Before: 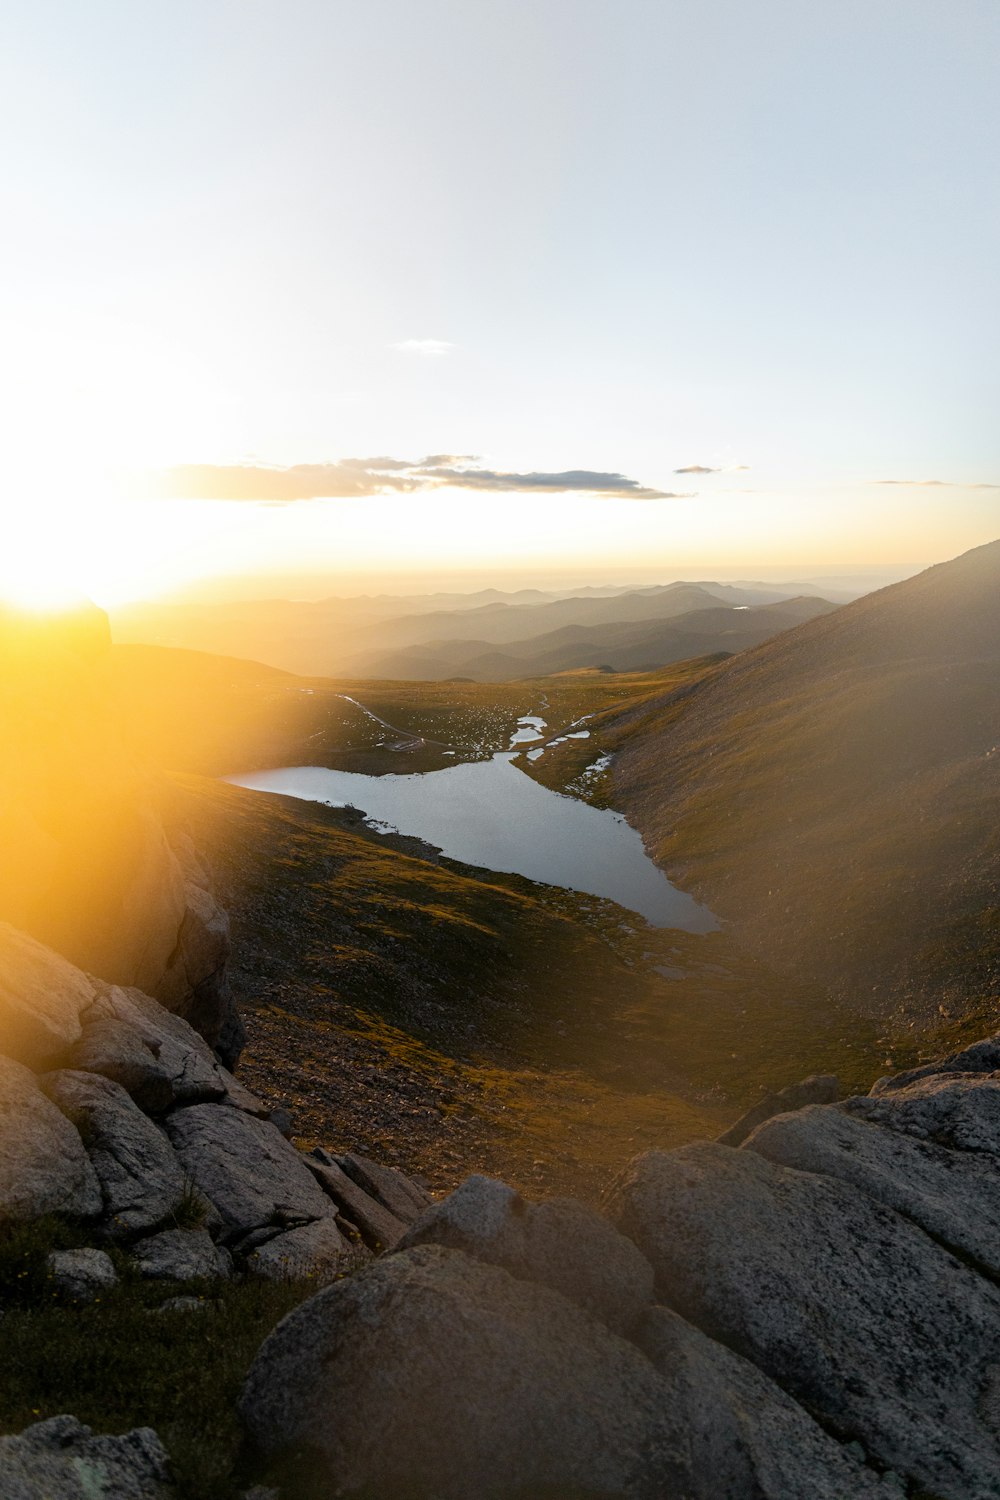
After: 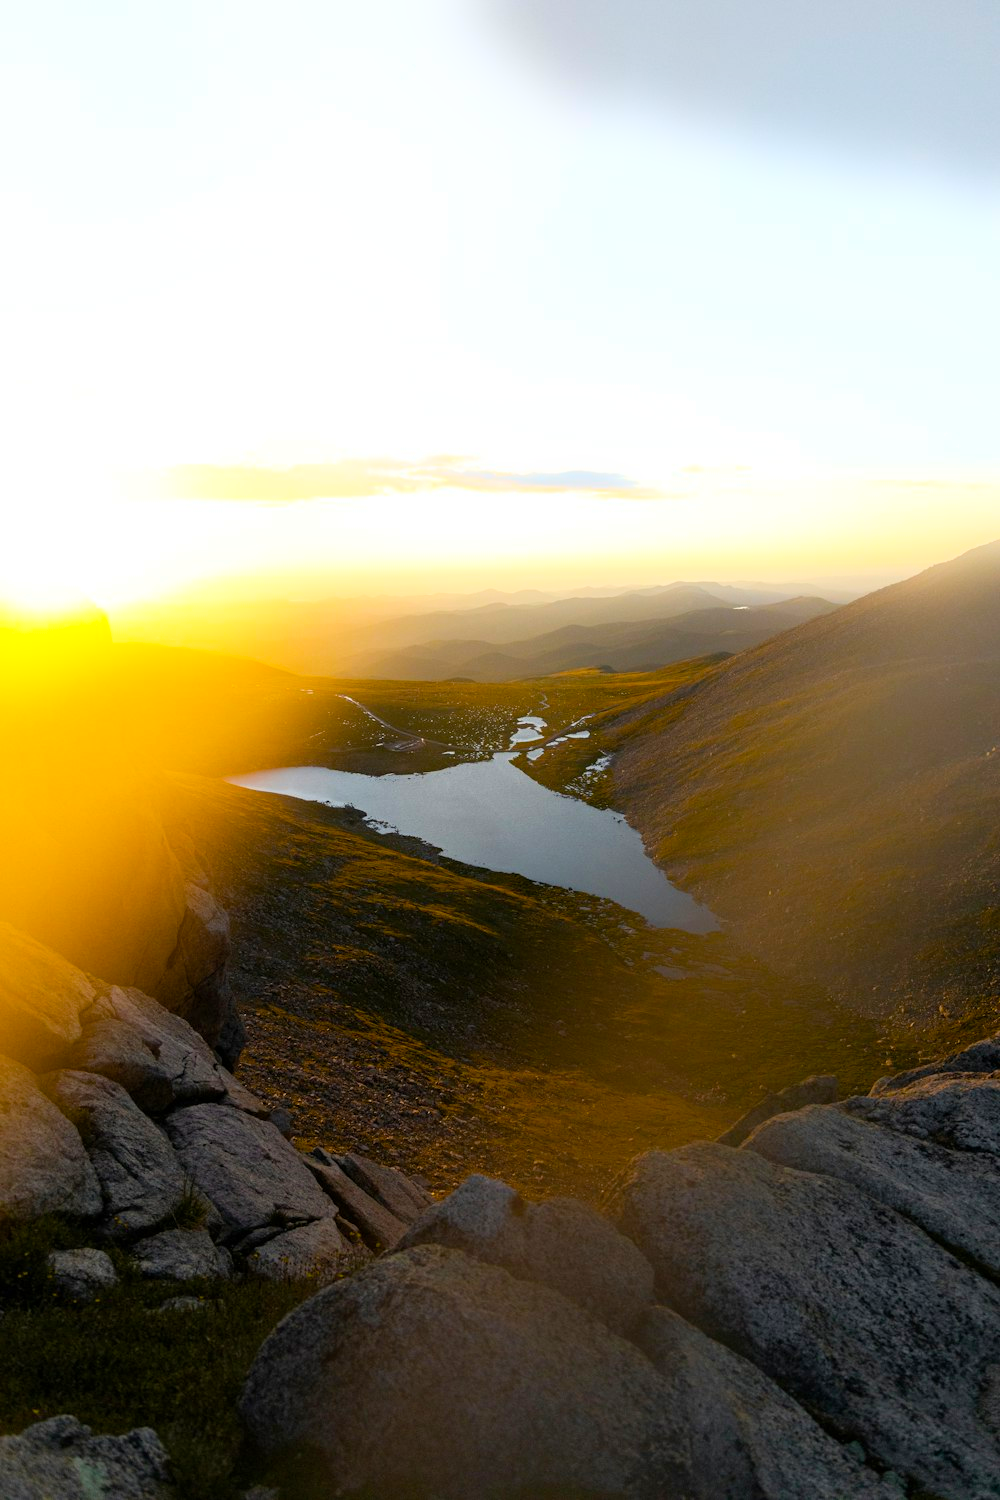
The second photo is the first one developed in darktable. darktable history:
bloom: size 5%, threshold 95%, strength 15%
color balance rgb: linear chroma grading › global chroma 15%, perceptual saturation grading › global saturation 30%
